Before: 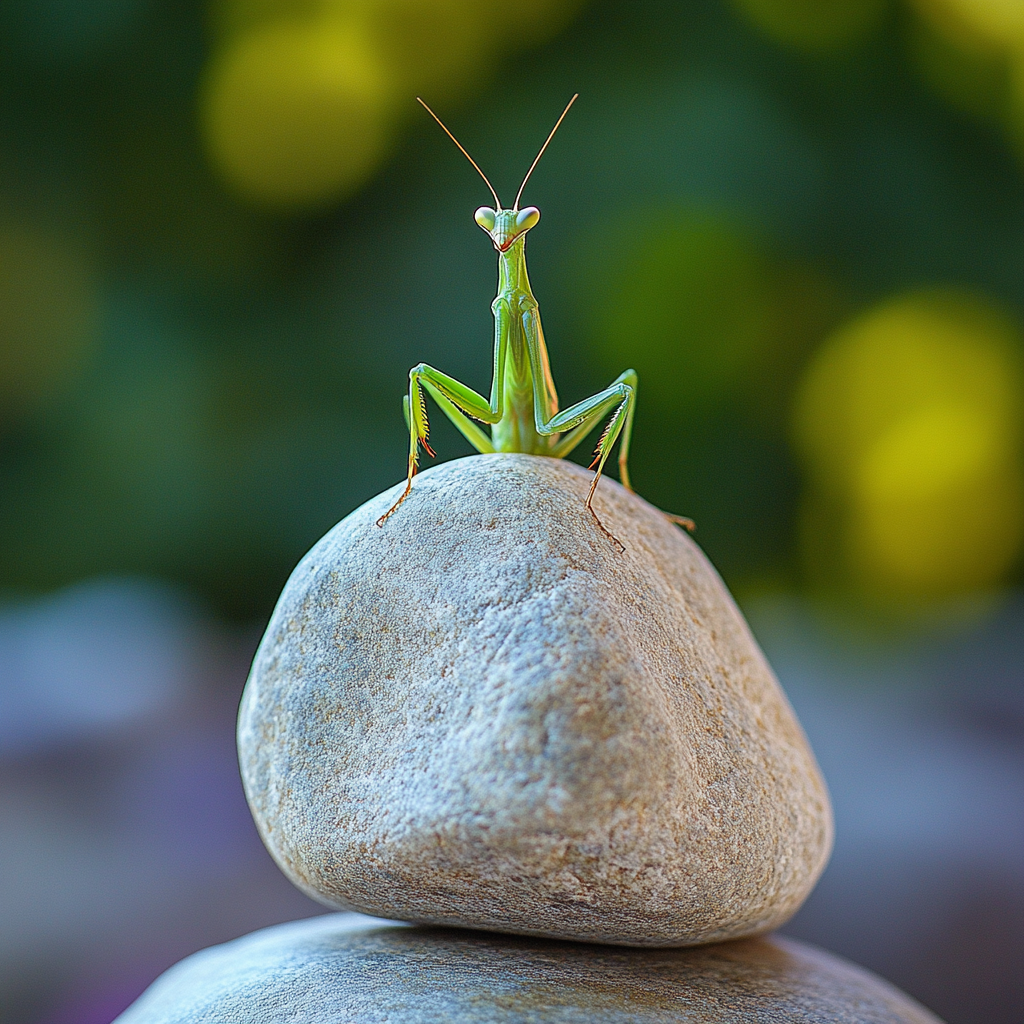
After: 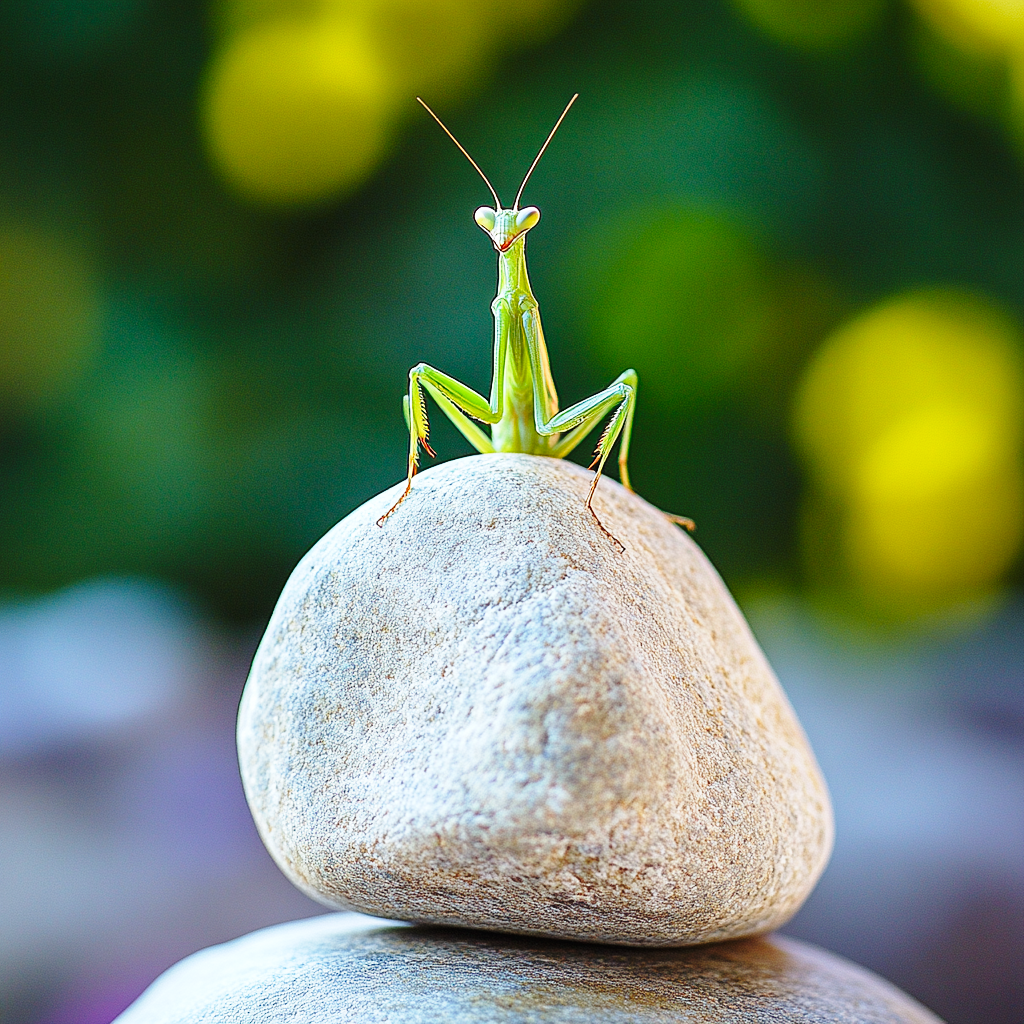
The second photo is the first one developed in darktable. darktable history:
color balance rgb: shadows lift › luminance -10%, highlights gain › luminance 10%, saturation formula JzAzBz (2021)
base curve: curves: ch0 [(0, 0) (0.028, 0.03) (0.121, 0.232) (0.46, 0.748) (0.859, 0.968) (1, 1)], preserve colors none
